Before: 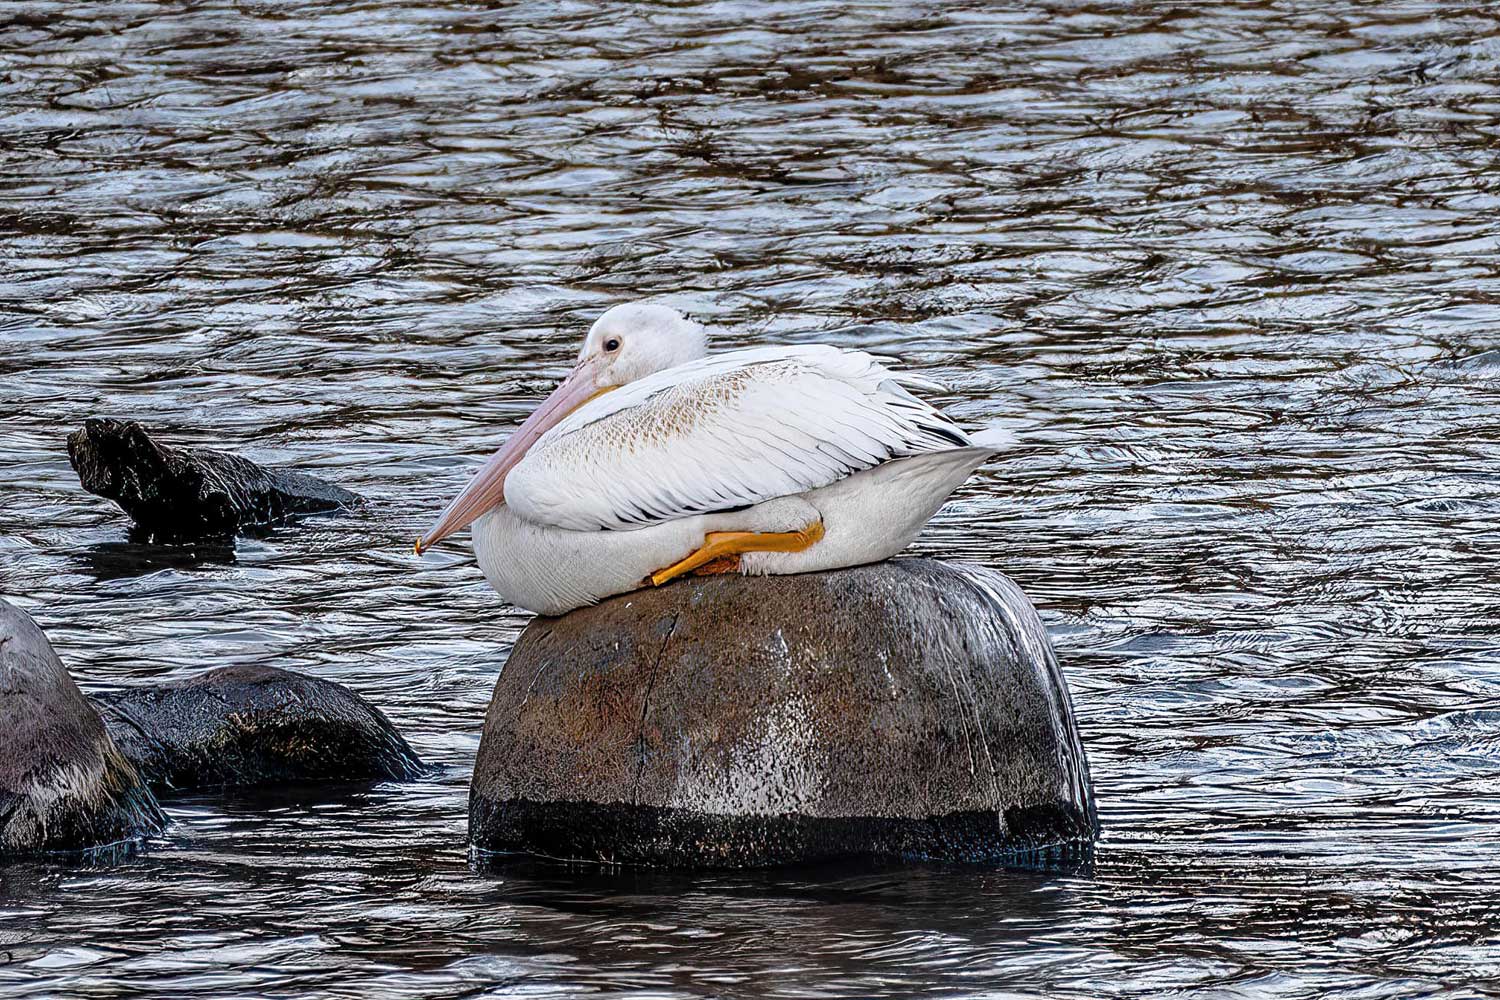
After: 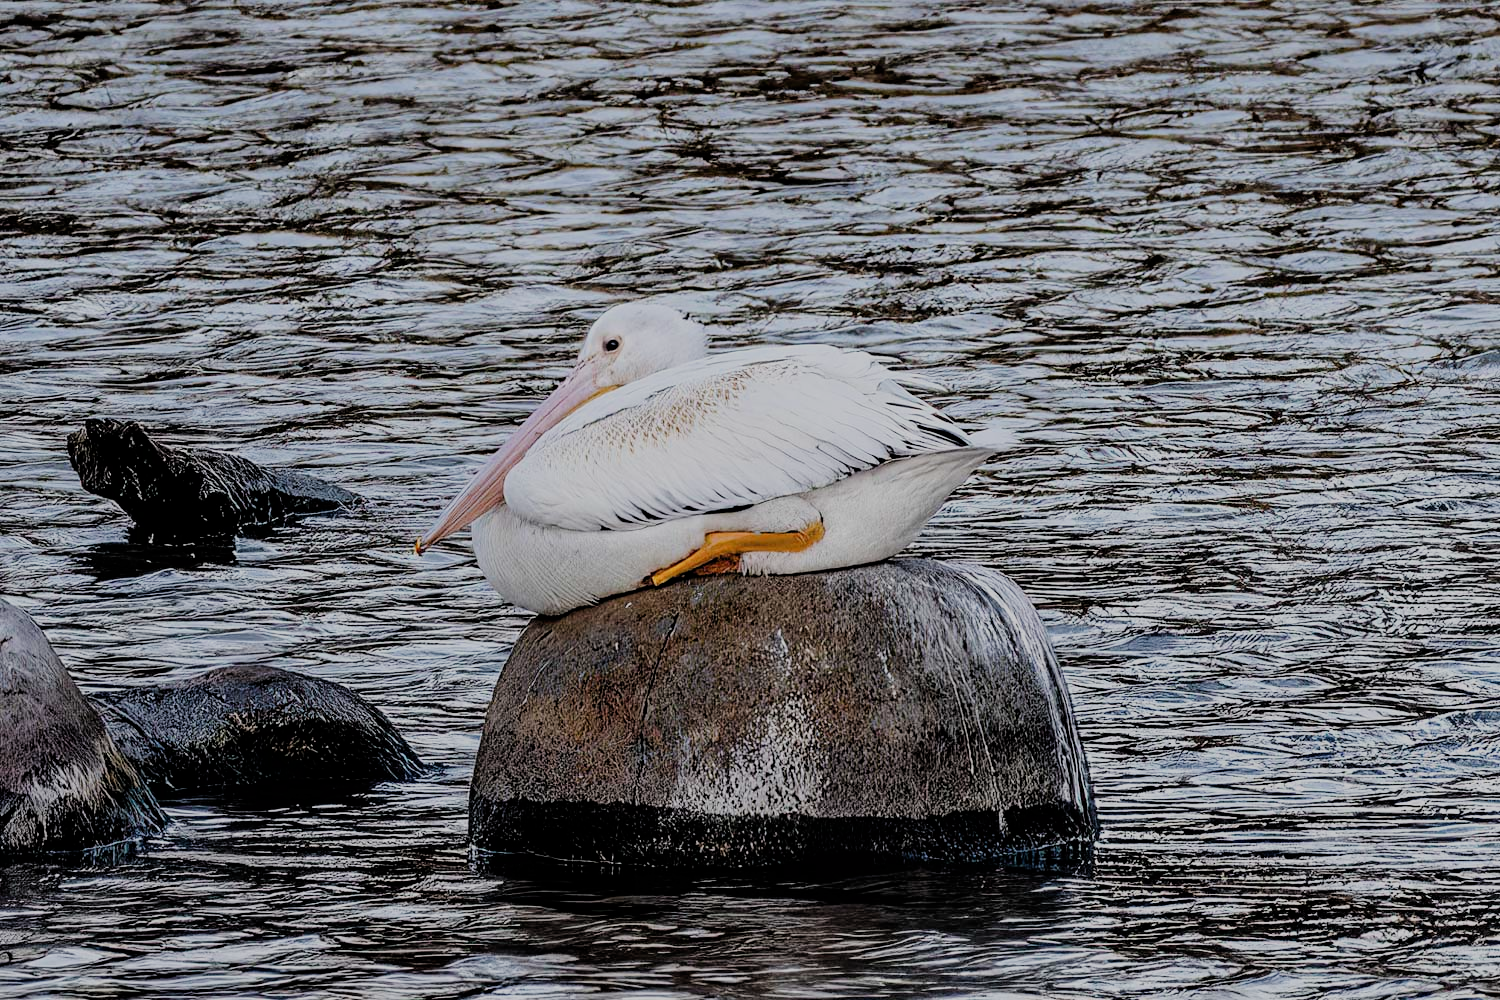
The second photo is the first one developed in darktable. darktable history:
filmic rgb: black relative exposure -6.06 EV, white relative exposure 6.98 EV, threshold 5.98 EV, hardness 2.24, enable highlight reconstruction true
